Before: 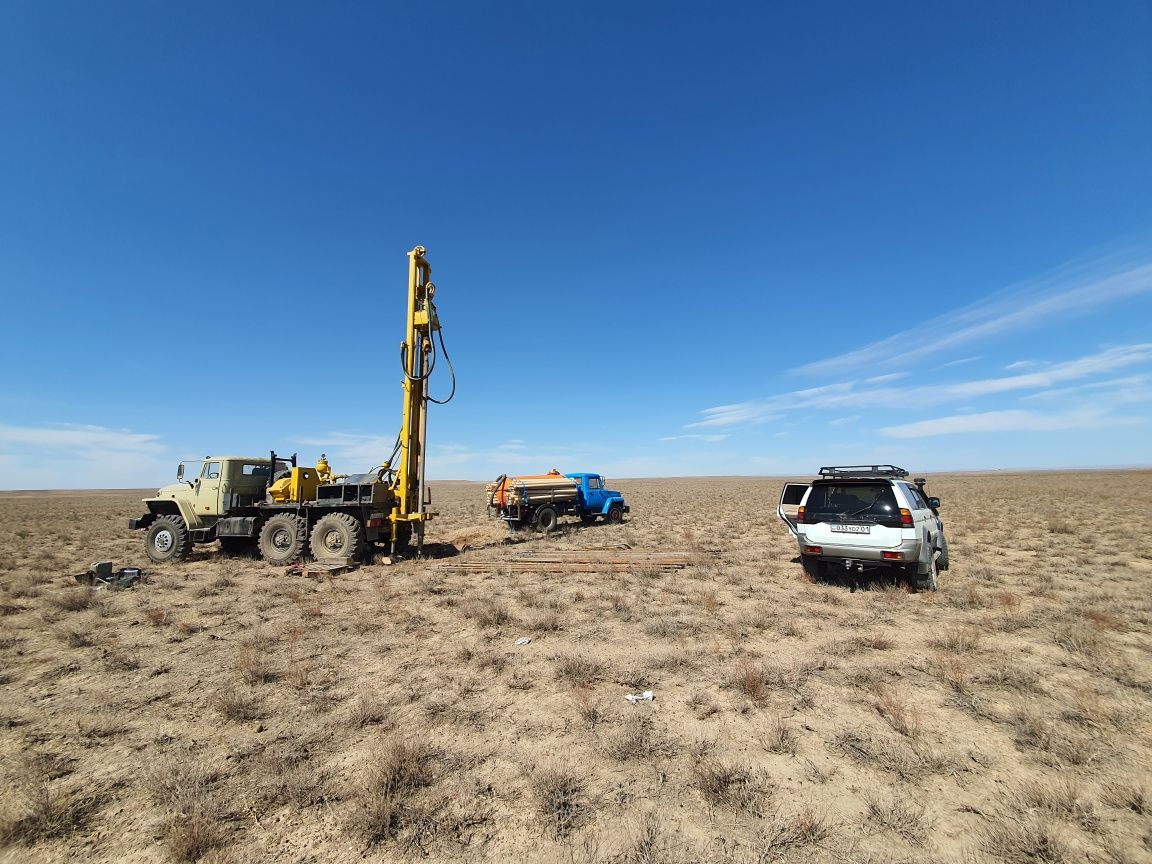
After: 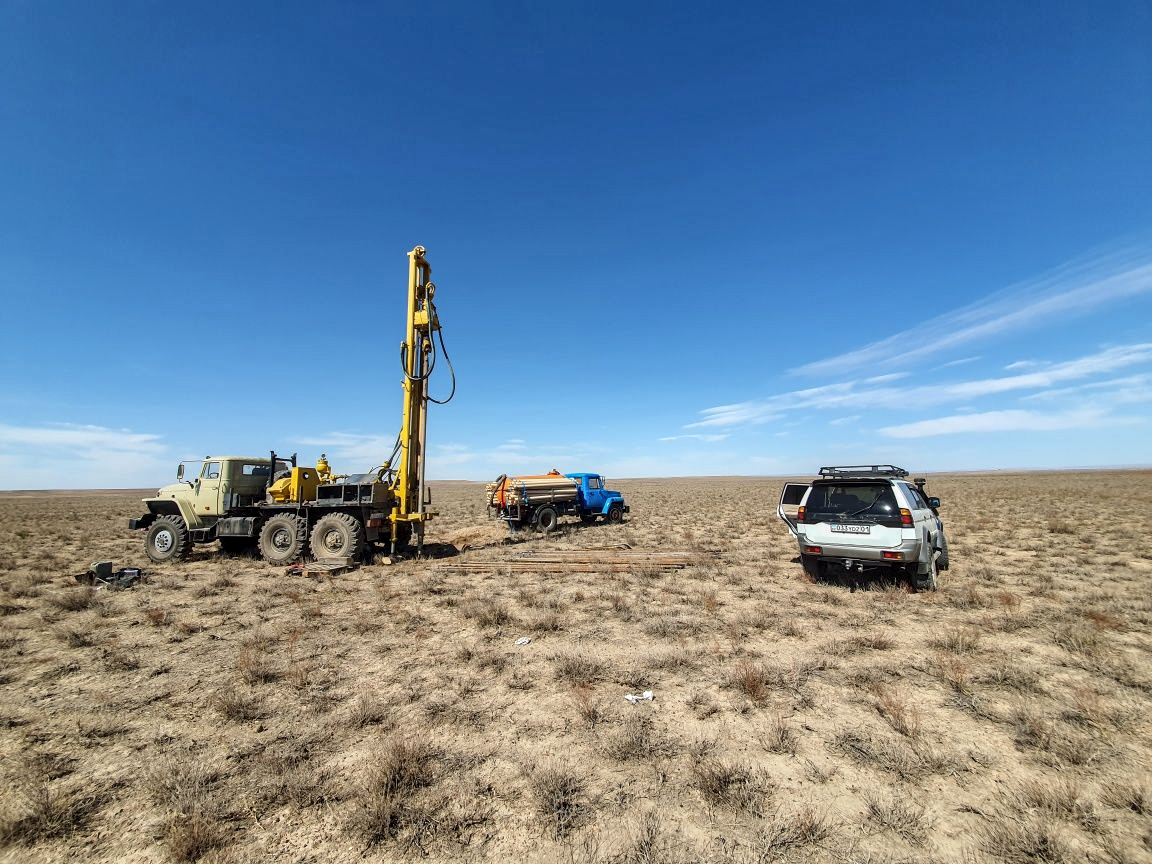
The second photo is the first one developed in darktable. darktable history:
local contrast: highlights 62%, detail 143%, midtone range 0.424
